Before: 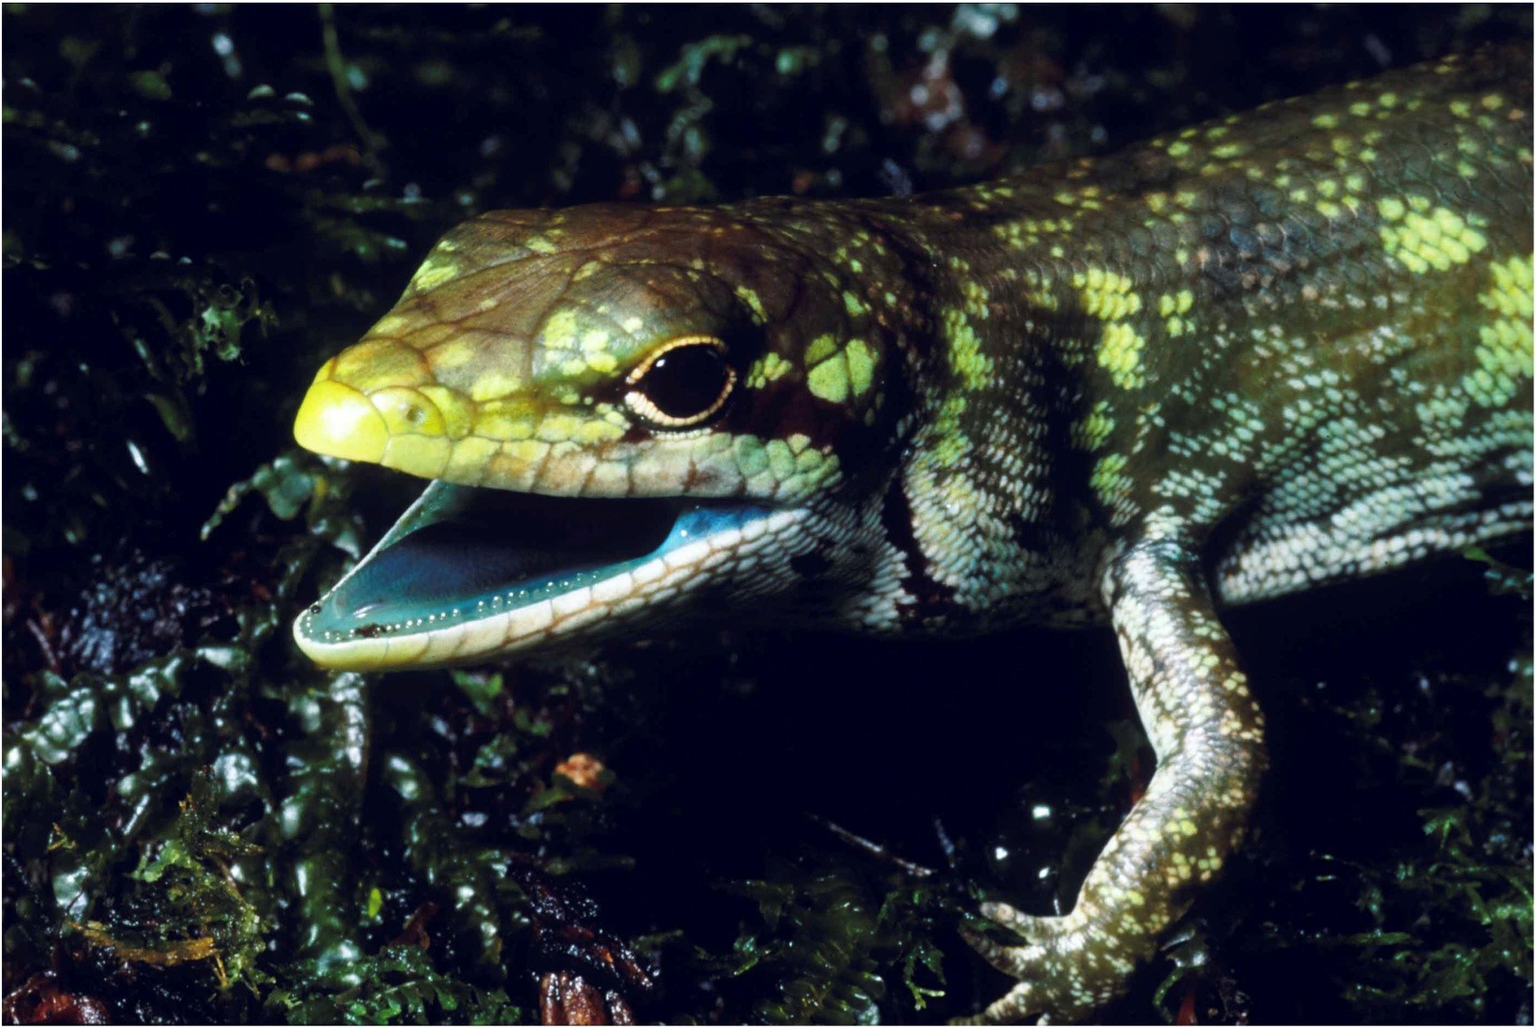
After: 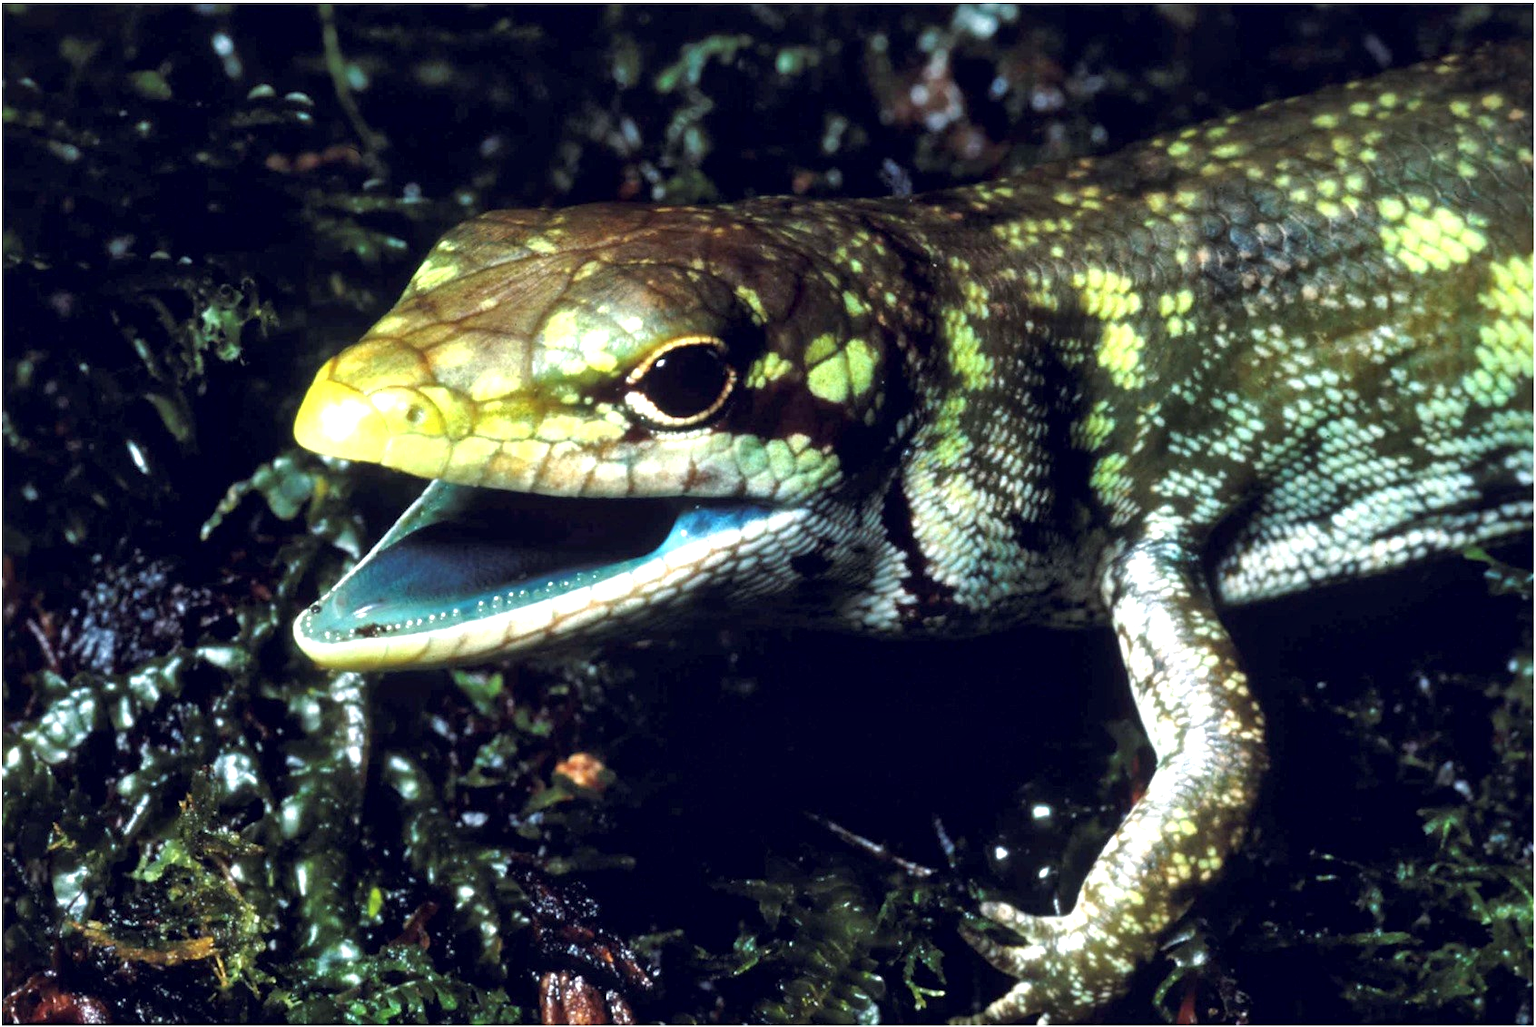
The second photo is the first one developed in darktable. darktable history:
local contrast: mode bilateral grid, contrast 20, coarseness 50, detail 144%, midtone range 0.2
contrast brightness saturation: contrast 0.01, saturation -0.05
exposure: black level correction 0, exposure 0.7 EV, compensate exposure bias true, compensate highlight preservation false
